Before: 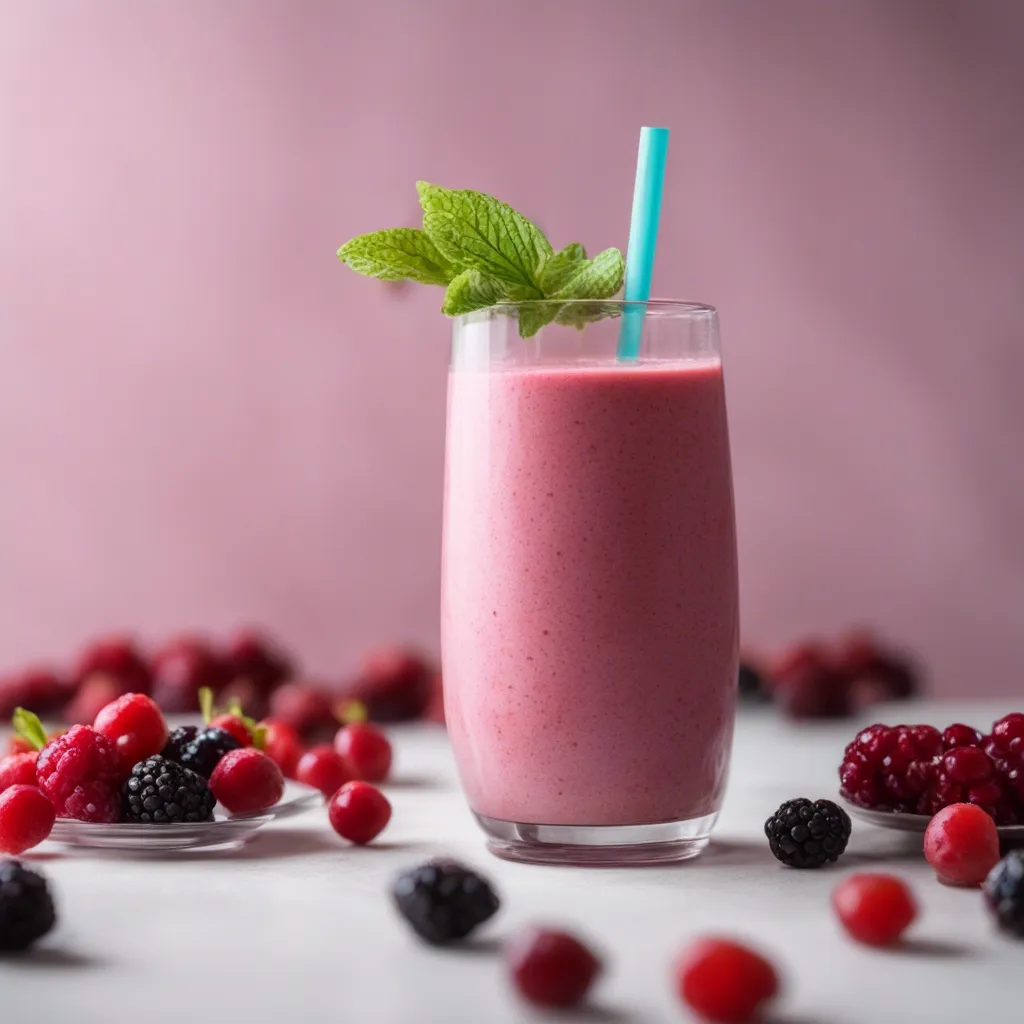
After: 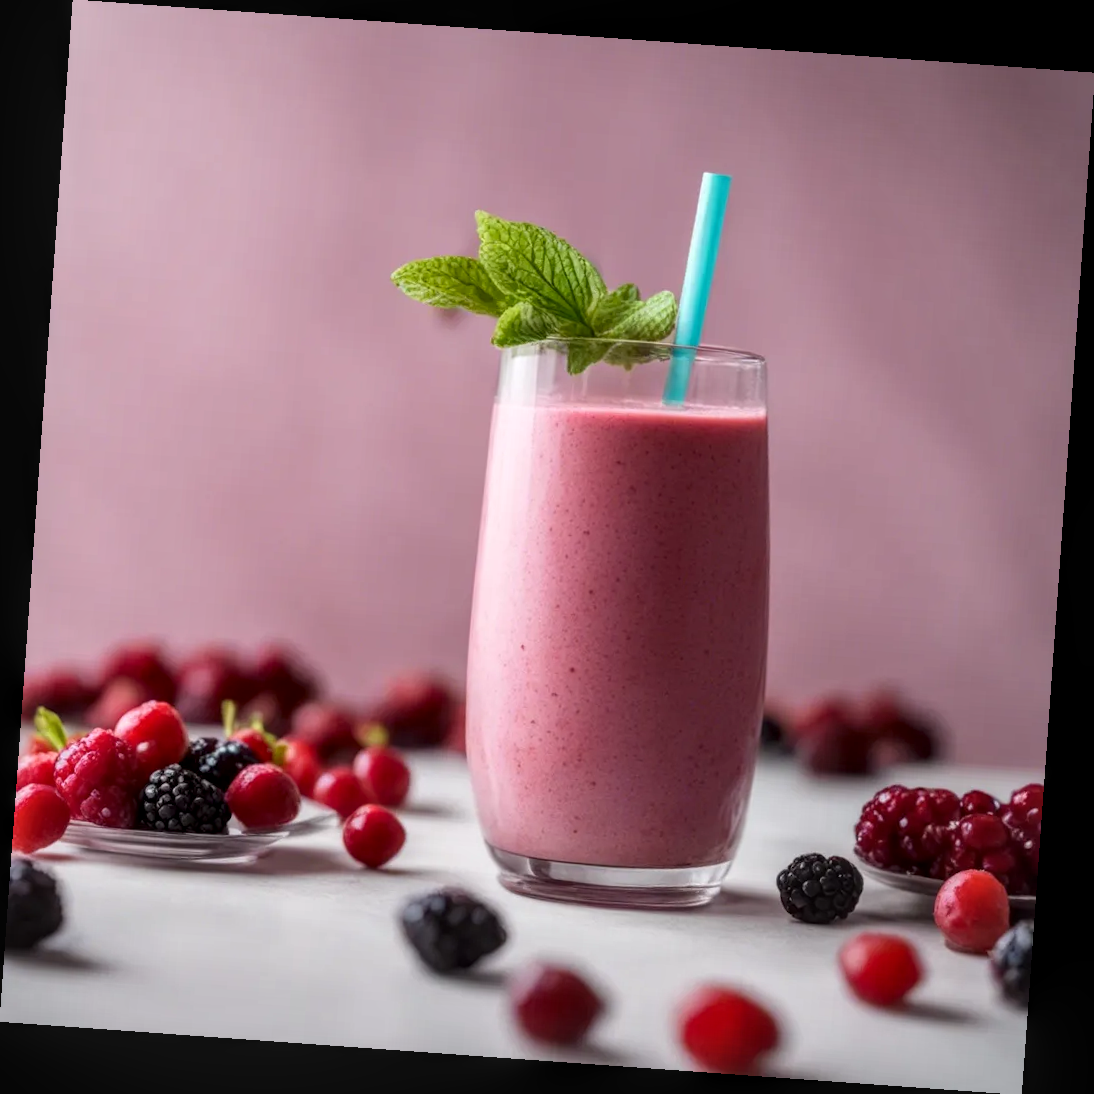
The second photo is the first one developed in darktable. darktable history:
rotate and perspective: rotation 4.1°, automatic cropping off
local contrast: detail 130%
